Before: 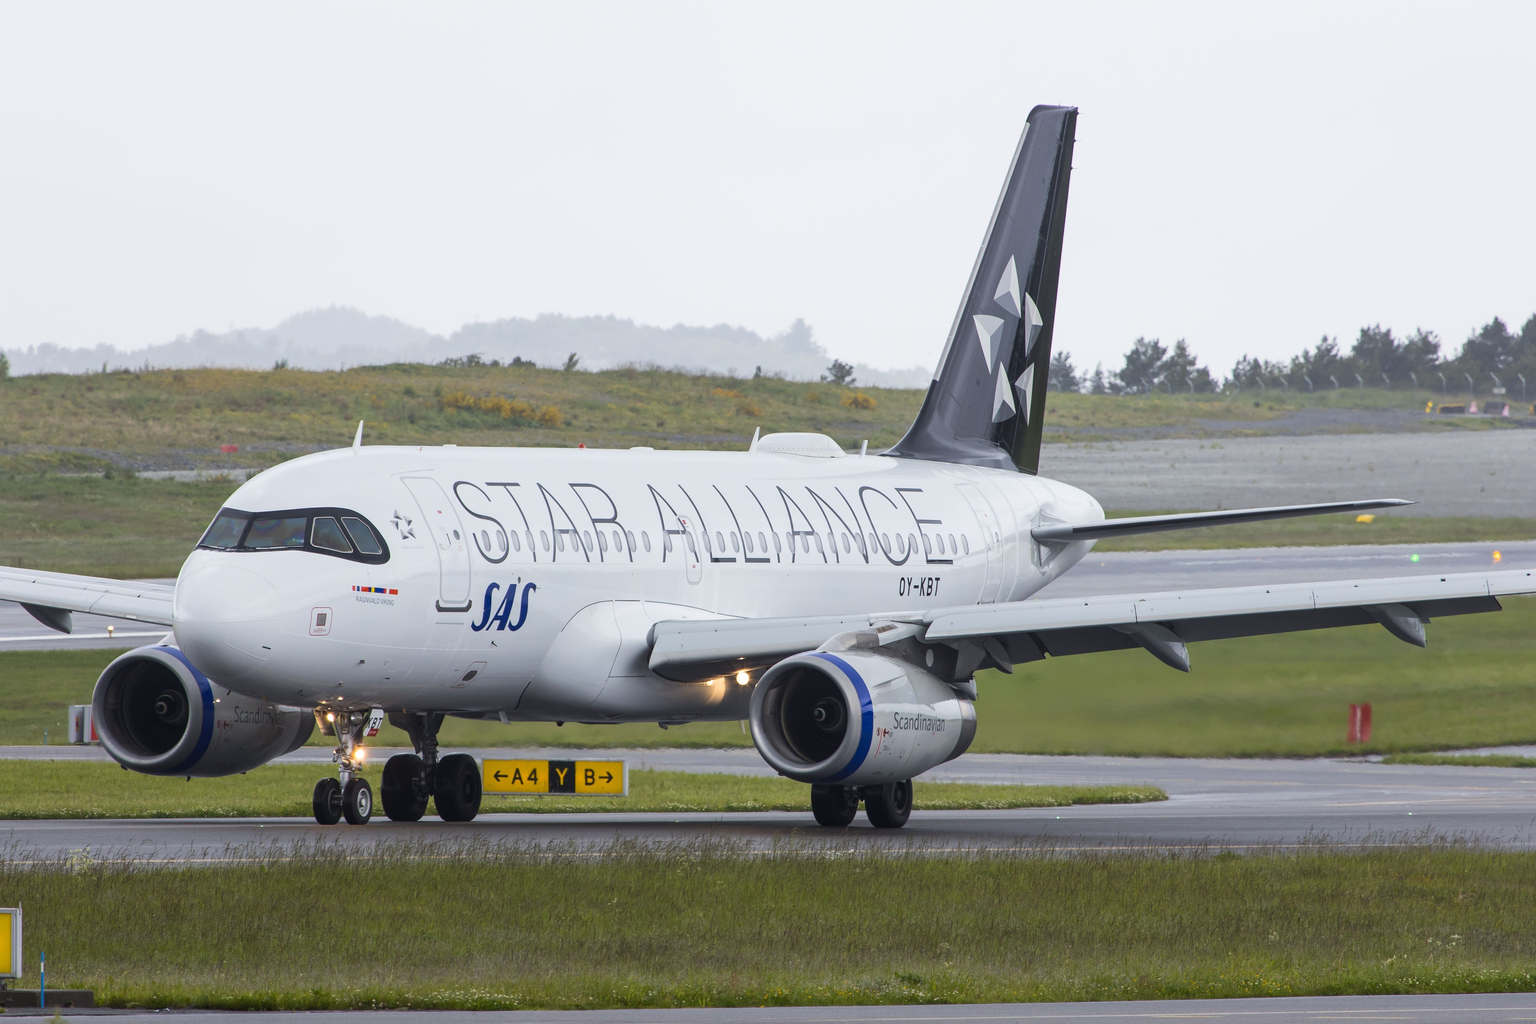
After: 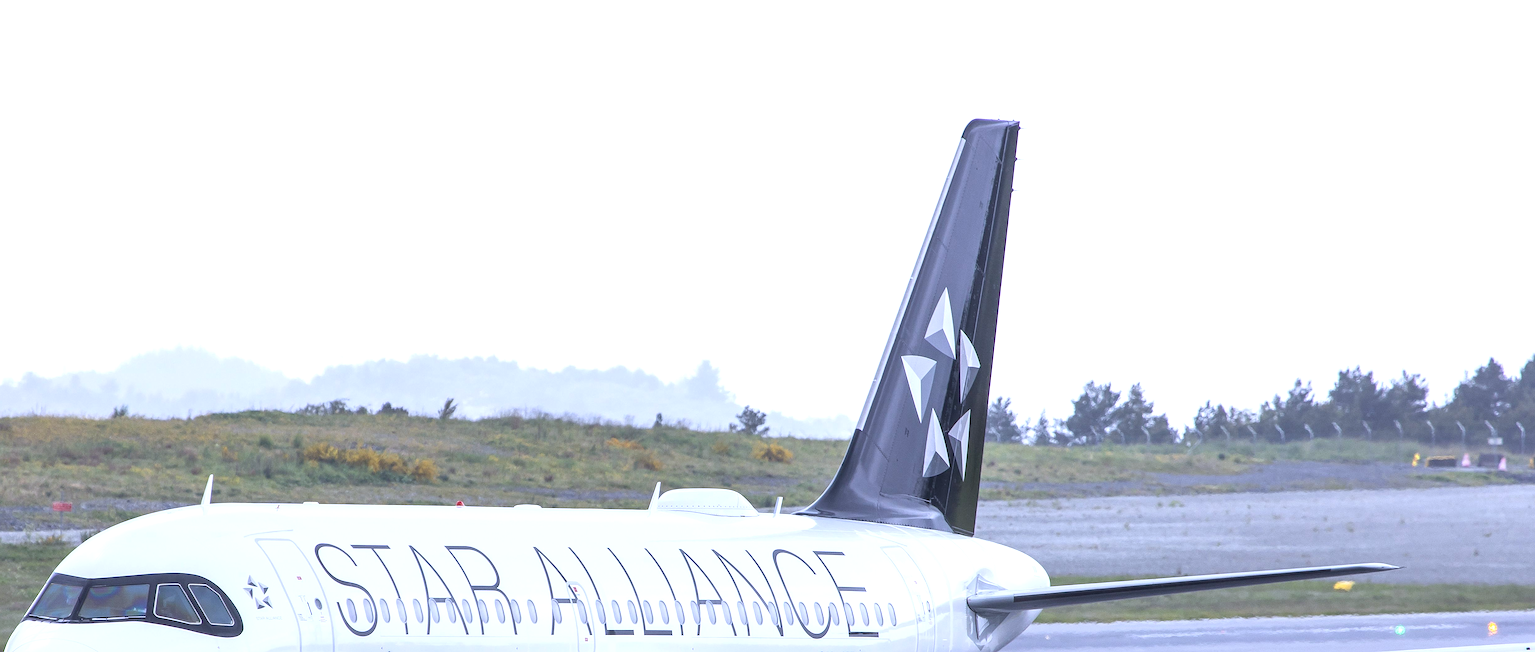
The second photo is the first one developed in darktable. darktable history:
exposure: black level correction 0.001, exposure 0.499 EV, compensate highlight preservation false
local contrast: on, module defaults
color calibration: illuminant custom, x 0.373, y 0.388, temperature 4257.71 K
crop and rotate: left 11.381%, bottom 43.494%
sharpen: on, module defaults
